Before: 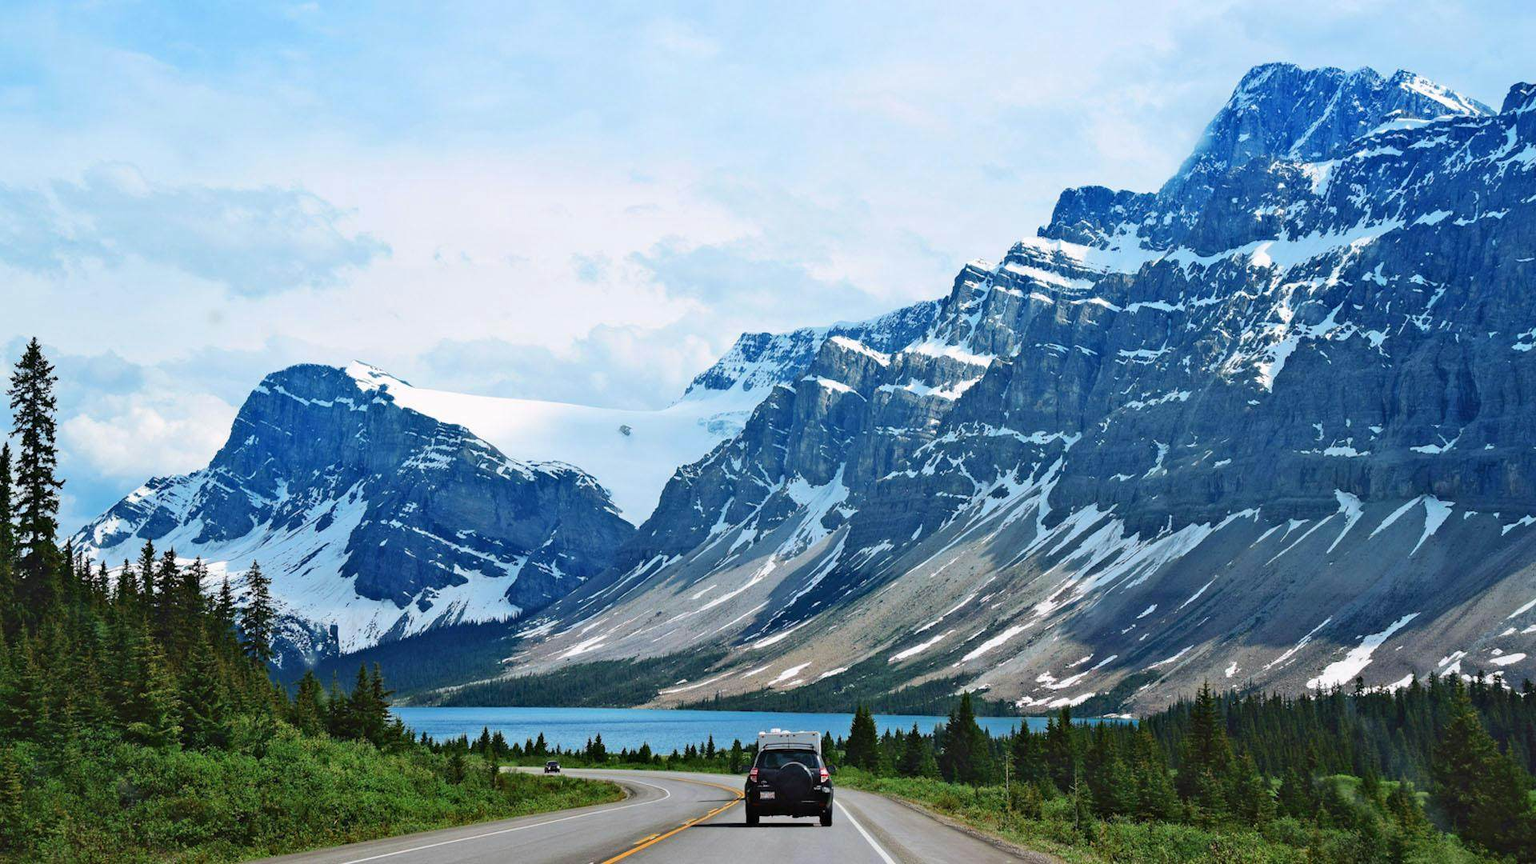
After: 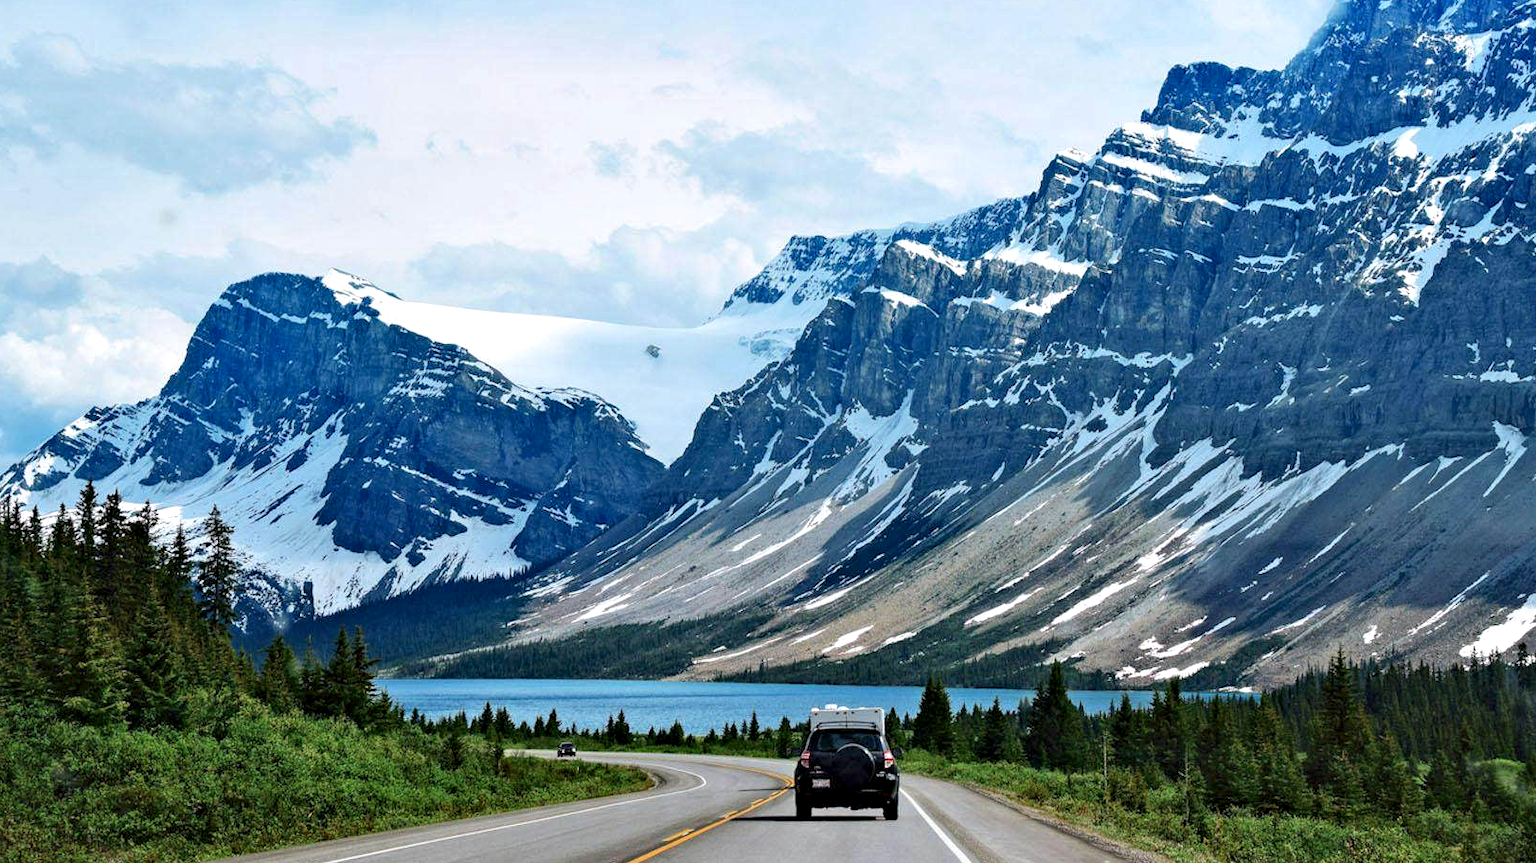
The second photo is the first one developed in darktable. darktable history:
crop and rotate: left 4.842%, top 15.51%, right 10.668%
local contrast: highlights 123%, shadows 126%, detail 140%, midtone range 0.254
